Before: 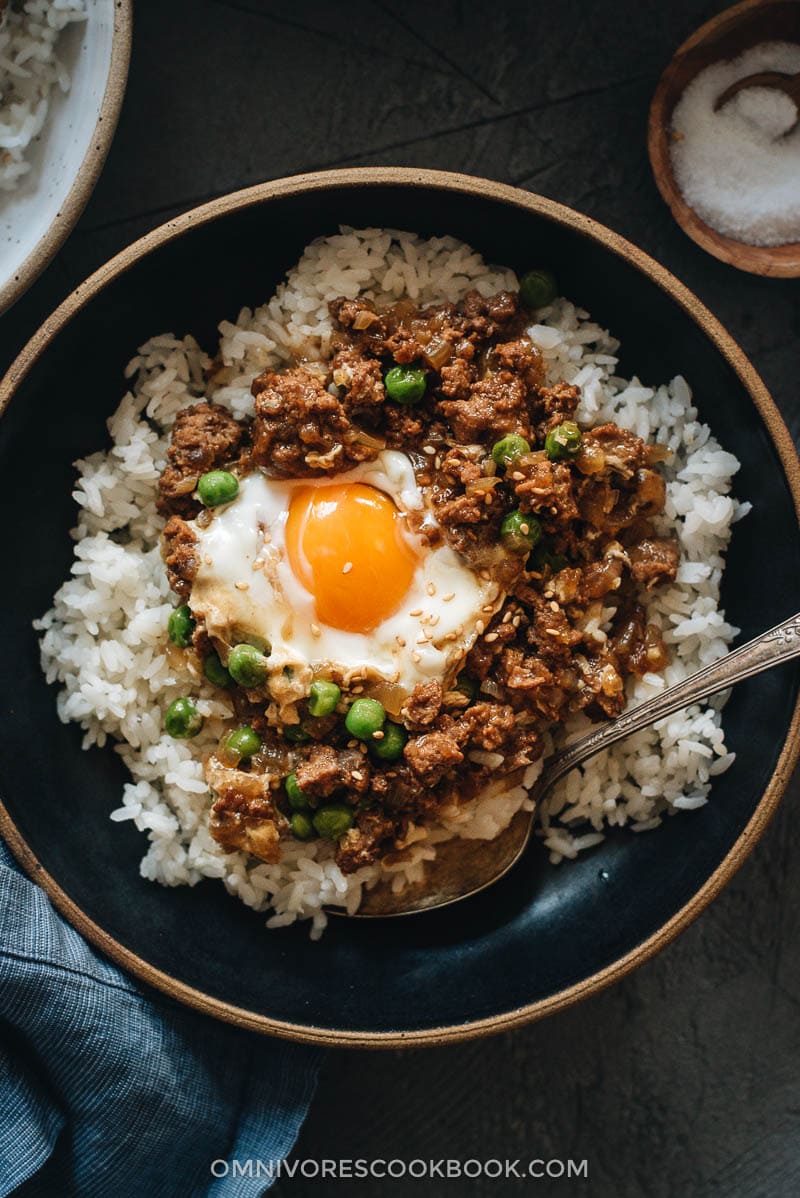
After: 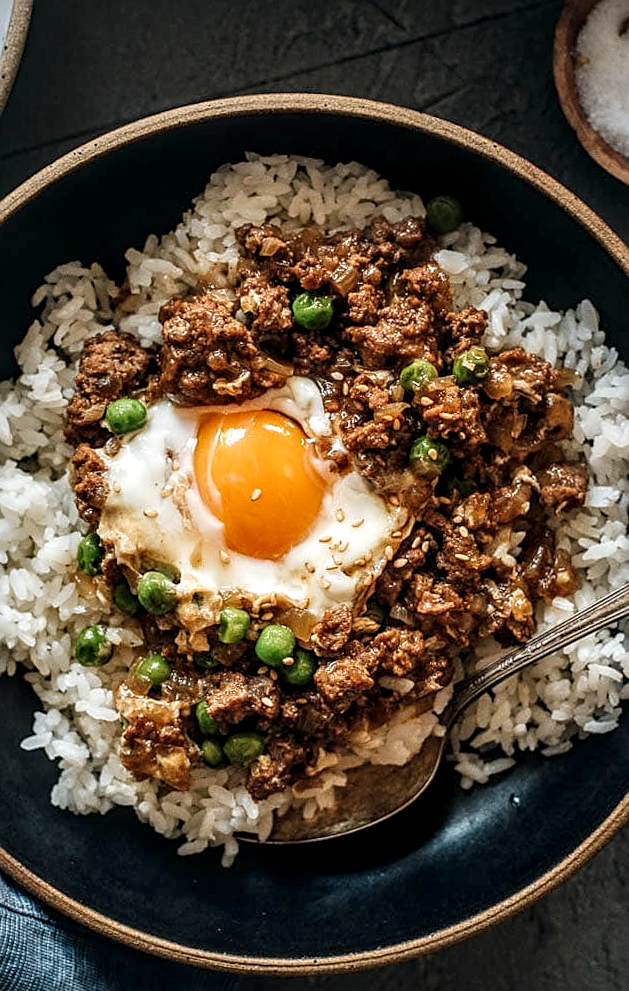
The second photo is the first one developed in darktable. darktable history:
sharpen: radius 1.967
crop: left 11.225%, top 5.381%, right 9.565%, bottom 10.314%
local contrast: detail 150%
rotate and perspective: rotation -0.45°, automatic cropping original format, crop left 0.008, crop right 0.992, crop top 0.012, crop bottom 0.988
